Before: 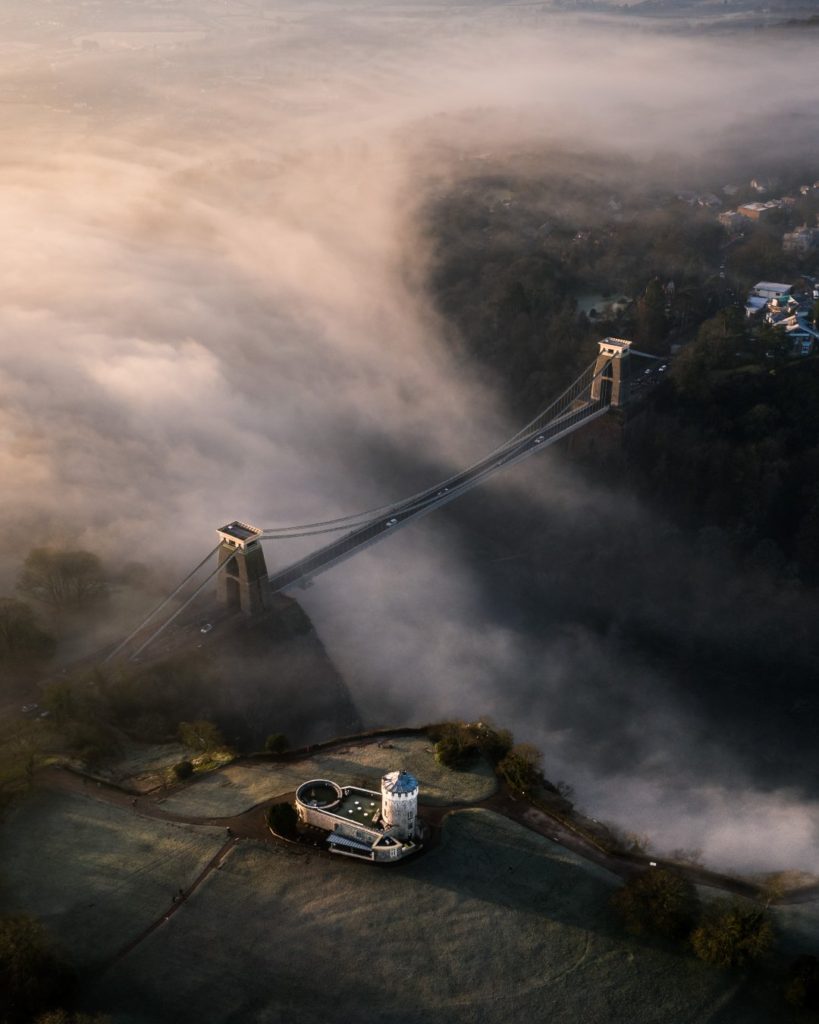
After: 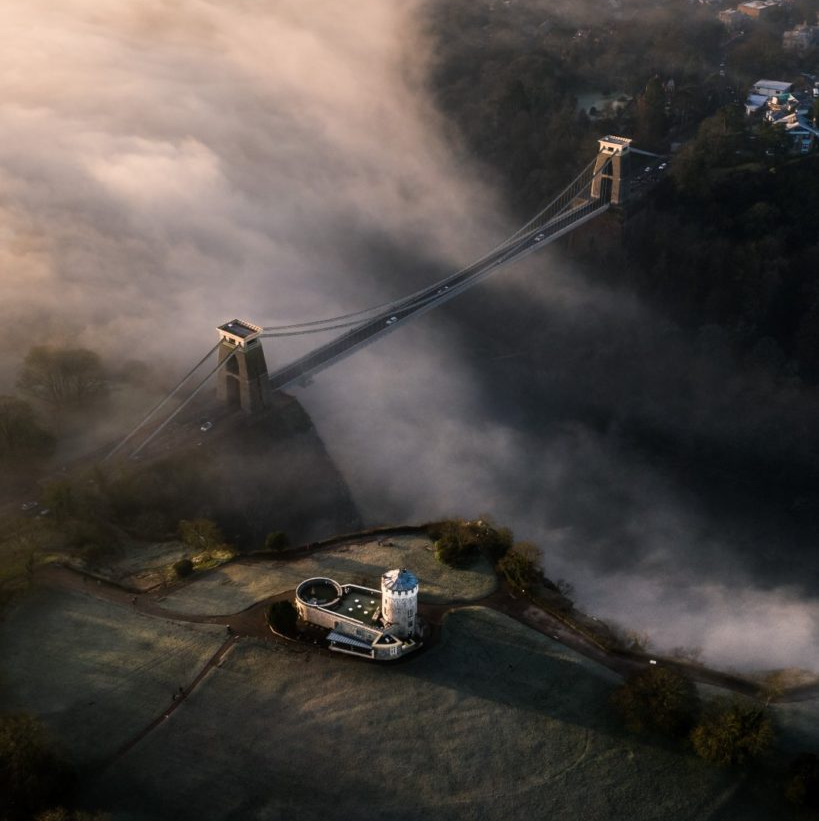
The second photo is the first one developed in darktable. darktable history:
crop and rotate: top 19.748%
